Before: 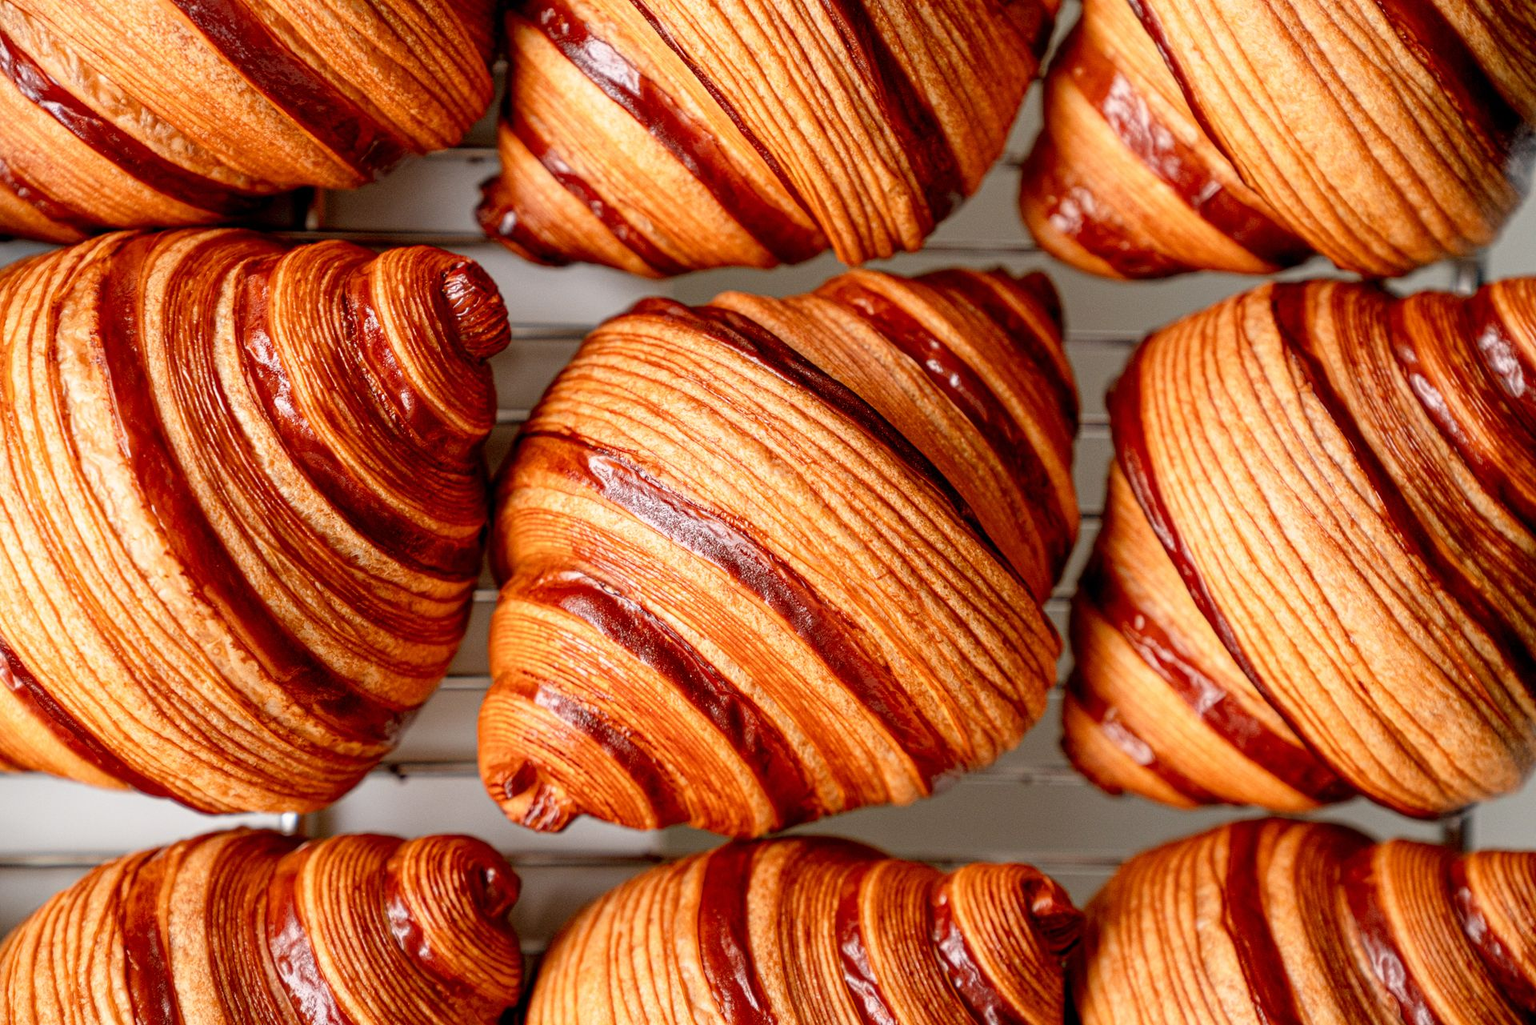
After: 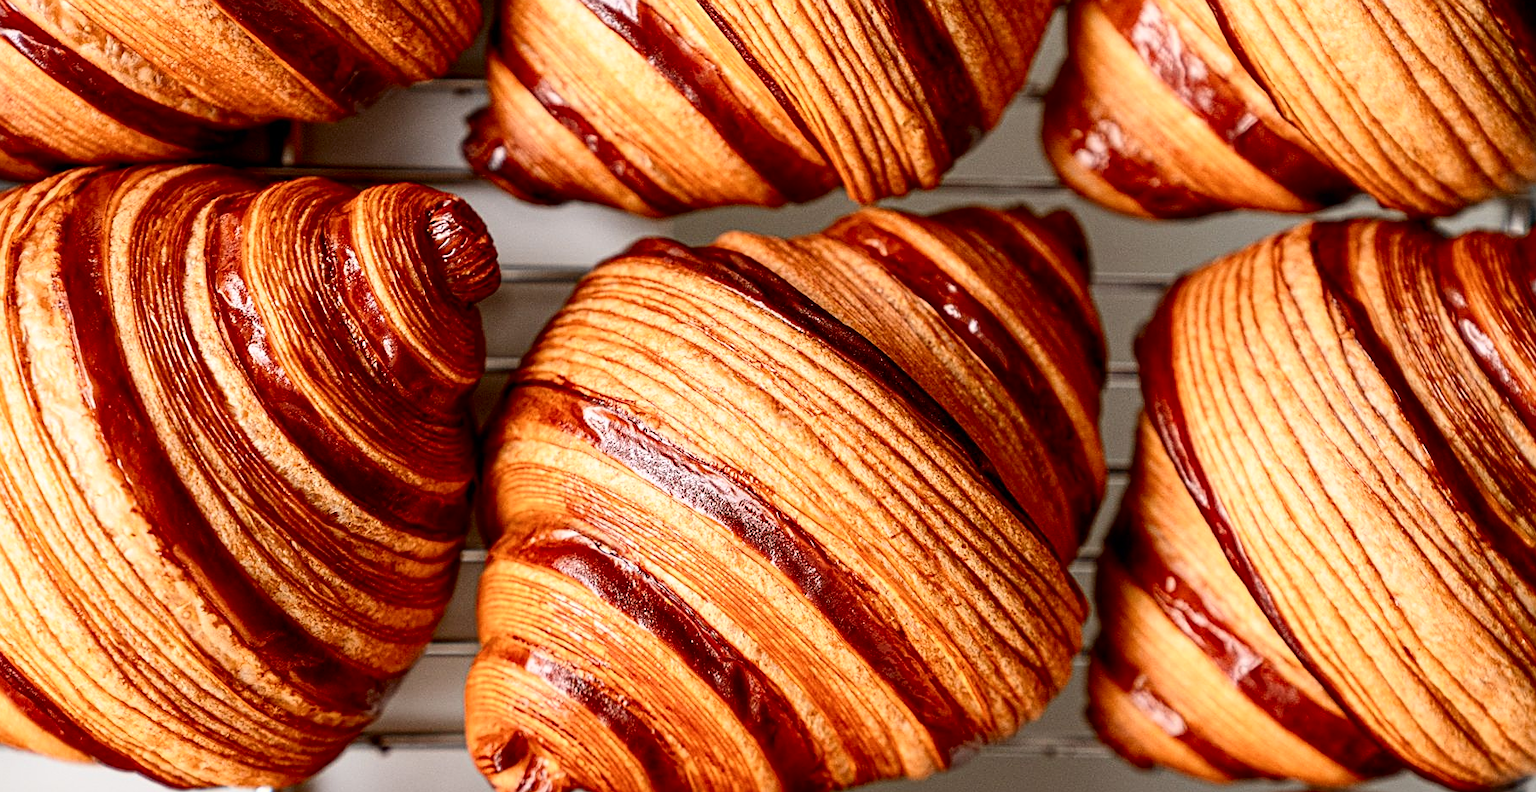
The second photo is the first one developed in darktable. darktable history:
contrast brightness saturation: contrast 0.22
crop: left 2.737%, top 7.287%, right 3.421%, bottom 20.179%
sharpen: on, module defaults
